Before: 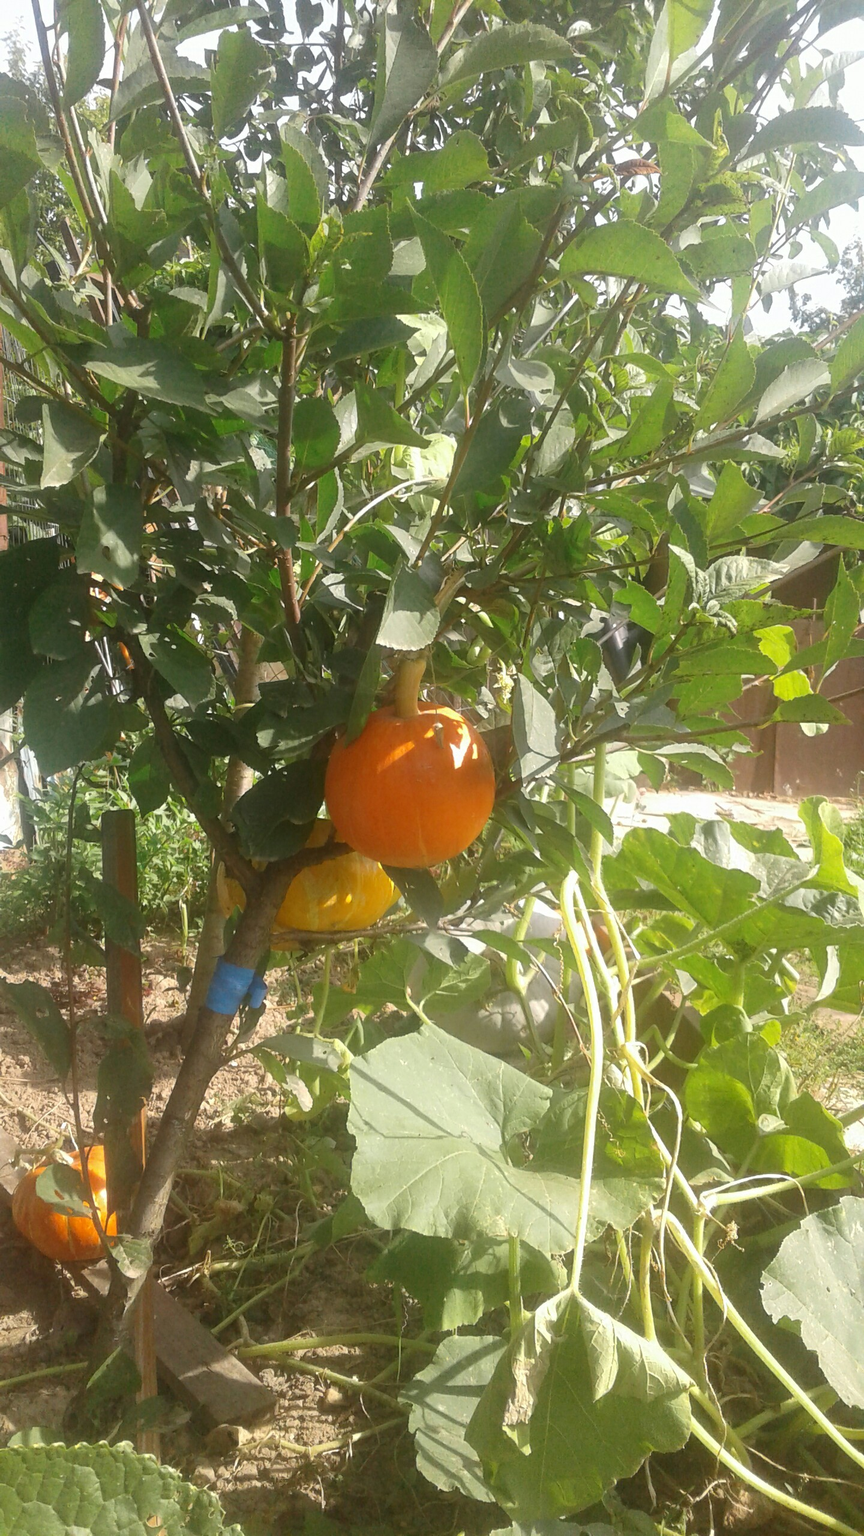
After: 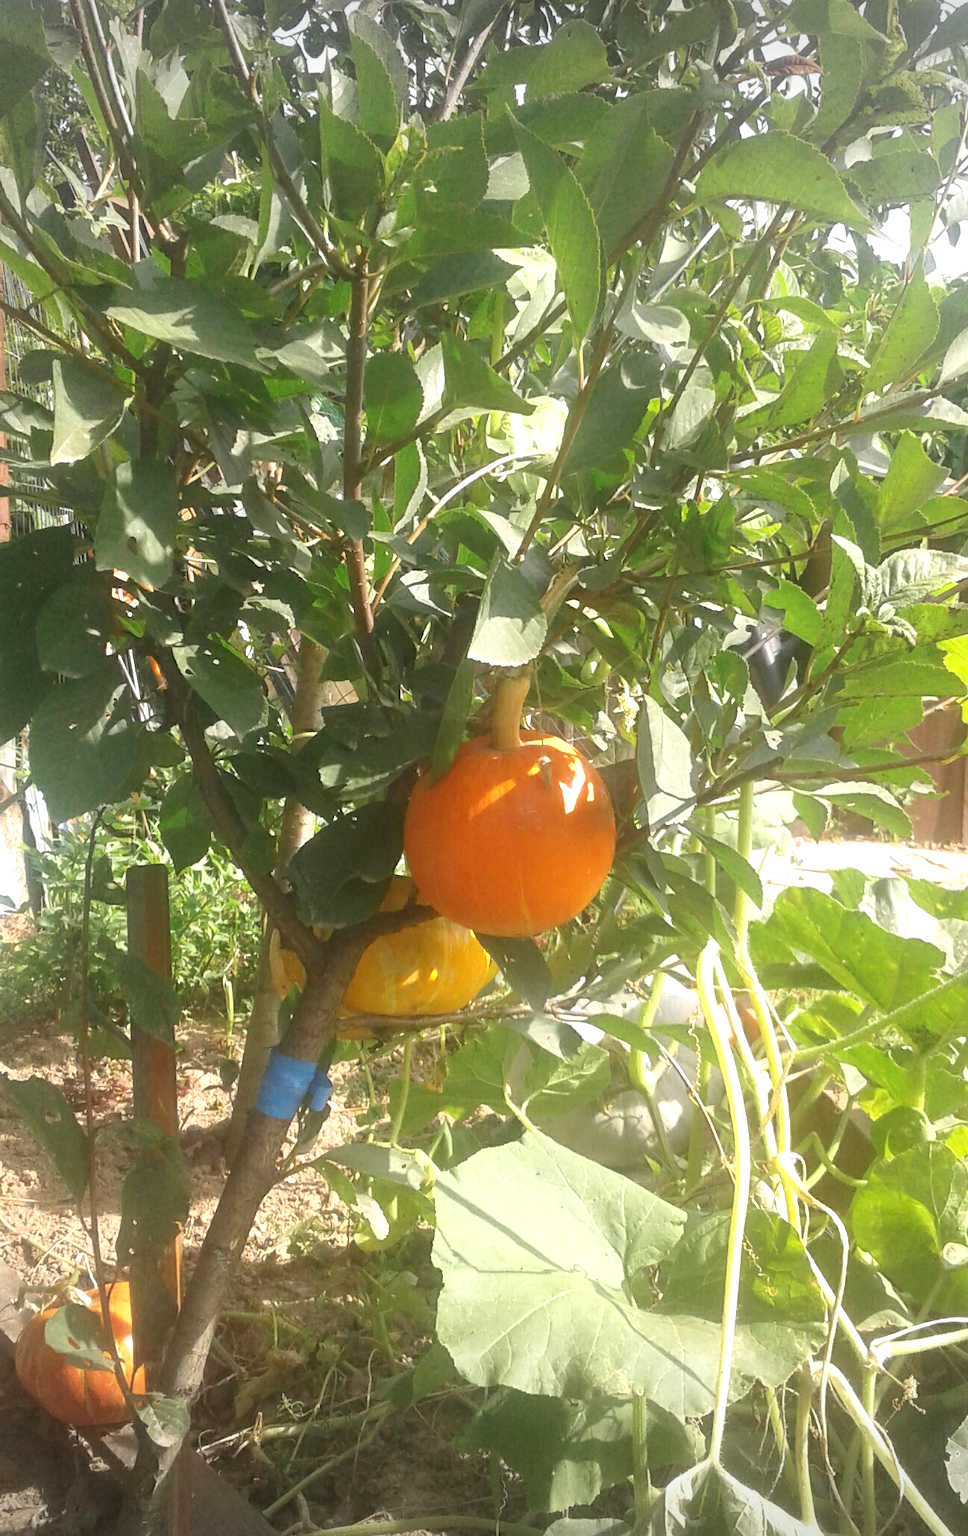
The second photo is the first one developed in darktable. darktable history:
crop: top 7.478%, right 9.807%, bottom 12.076%
exposure: black level correction -0.002, exposure 0.545 EV, compensate exposure bias true, compensate highlight preservation false
vignetting: fall-off start 99.69%, brightness -0.466, saturation -0.299, width/height ratio 1.321
